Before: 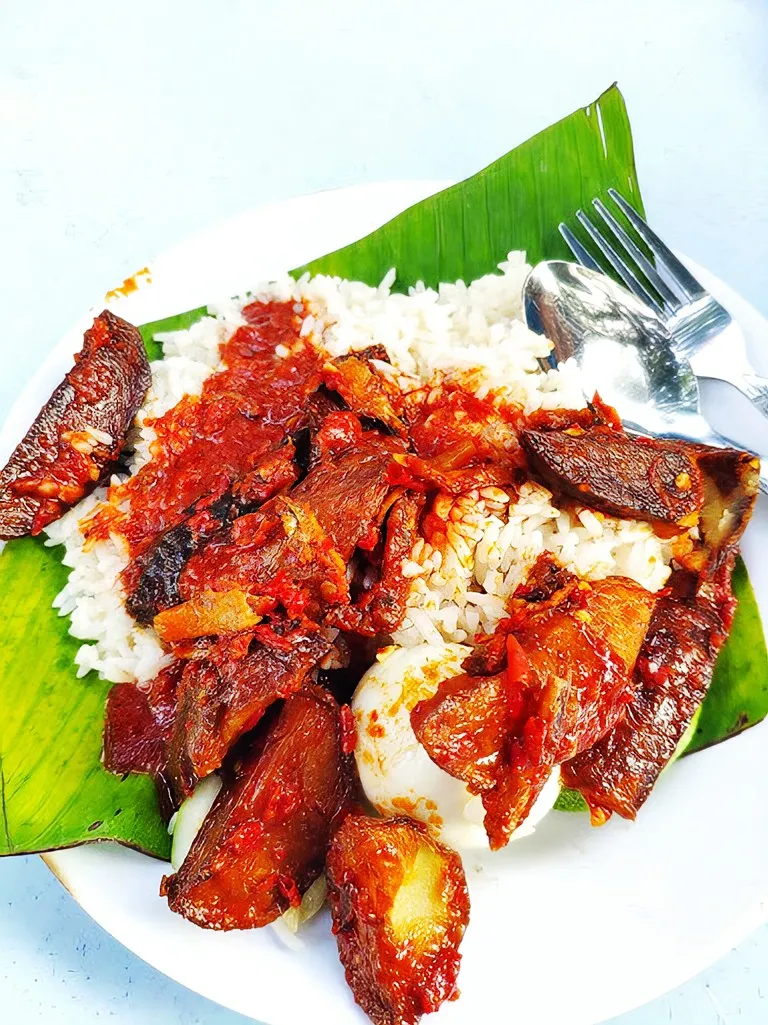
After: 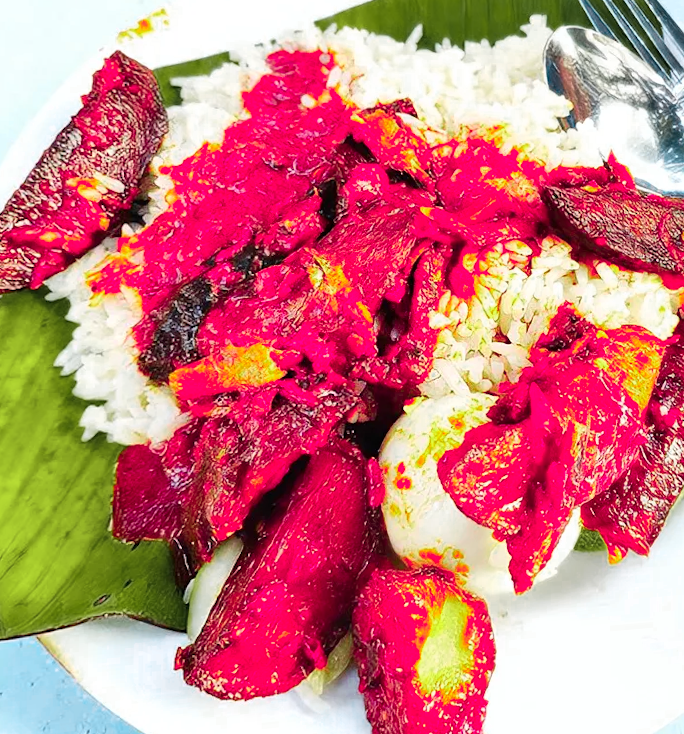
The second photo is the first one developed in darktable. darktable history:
rotate and perspective: rotation -0.013°, lens shift (vertical) -0.027, lens shift (horizontal) 0.178, crop left 0.016, crop right 0.989, crop top 0.082, crop bottom 0.918
crop: top 20.916%, right 9.437%, bottom 0.316%
base curve: curves: ch0 [(0, 0) (0.297, 0.298) (1, 1)], preserve colors none
color zones: curves: ch0 [(0, 0.533) (0.126, 0.533) (0.234, 0.533) (0.368, 0.357) (0.5, 0.5) (0.625, 0.5) (0.74, 0.637) (0.875, 0.5)]; ch1 [(0.004, 0.708) (0.129, 0.662) (0.25, 0.5) (0.375, 0.331) (0.496, 0.396) (0.625, 0.649) (0.739, 0.26) (0.875, 0.5) (1, 0.478)]; ch2 [(0, 0.409) (0.132, 0.403) (0.236, 0.558) (0.379, 0.448) (0.5, 0.5) (0.625, 0.5) (0.691, 0.39) (0.875, 0.5)]
